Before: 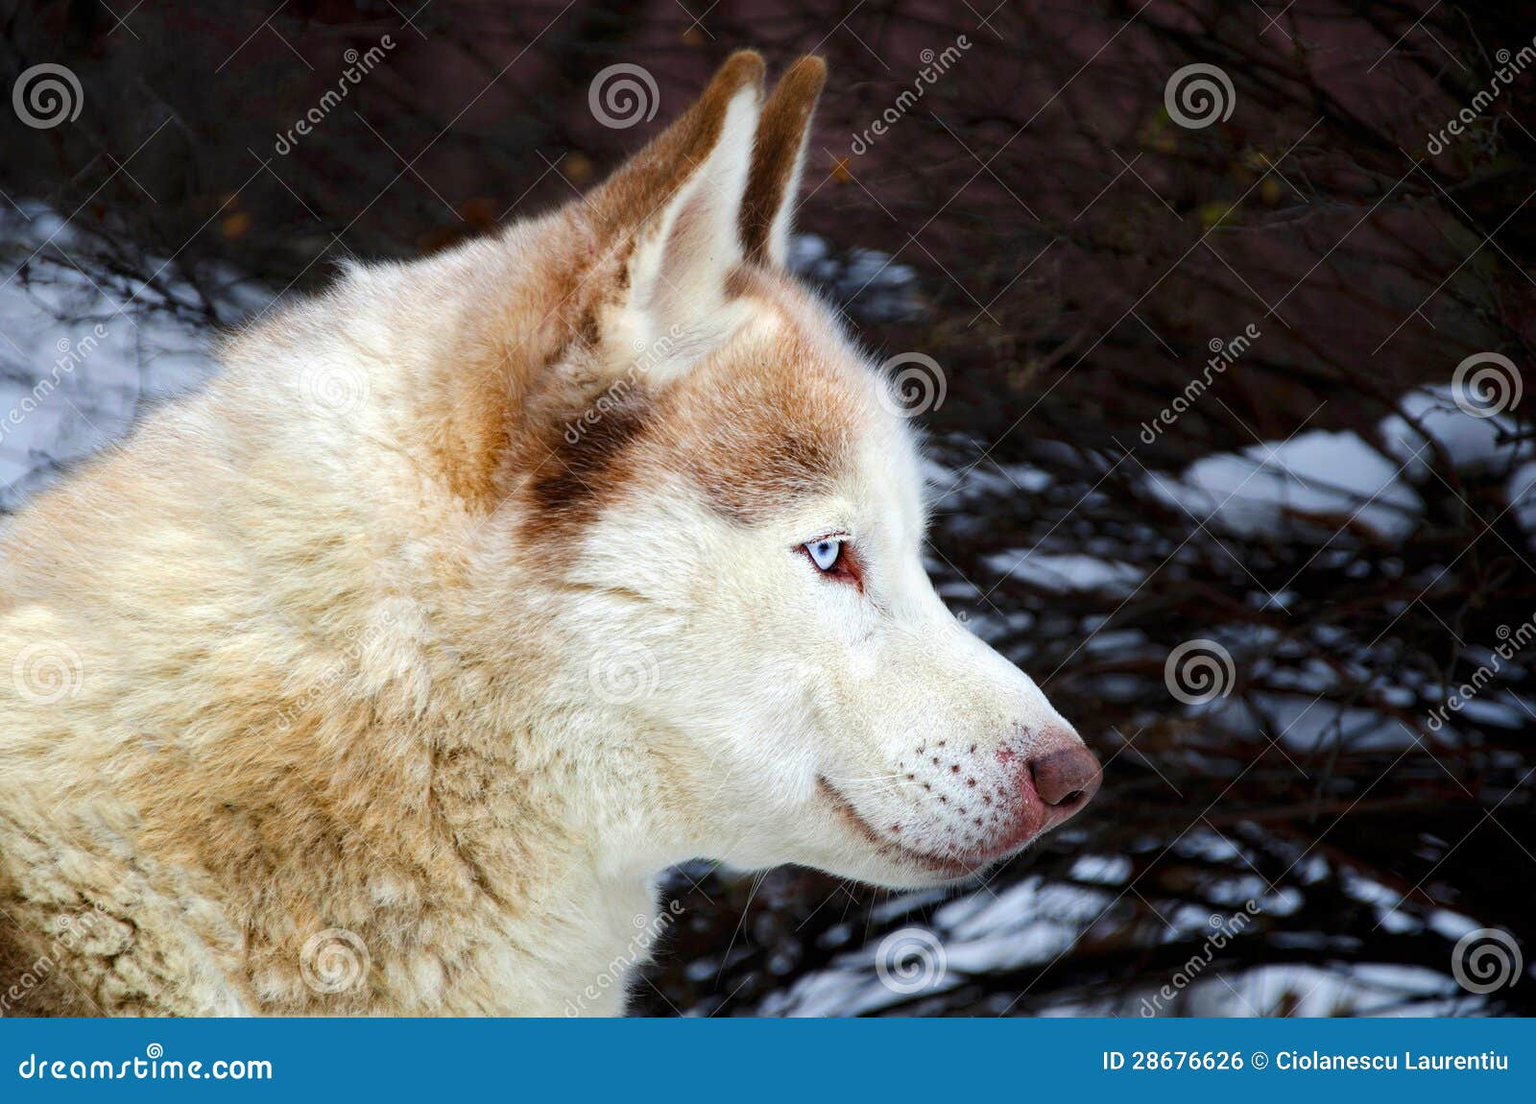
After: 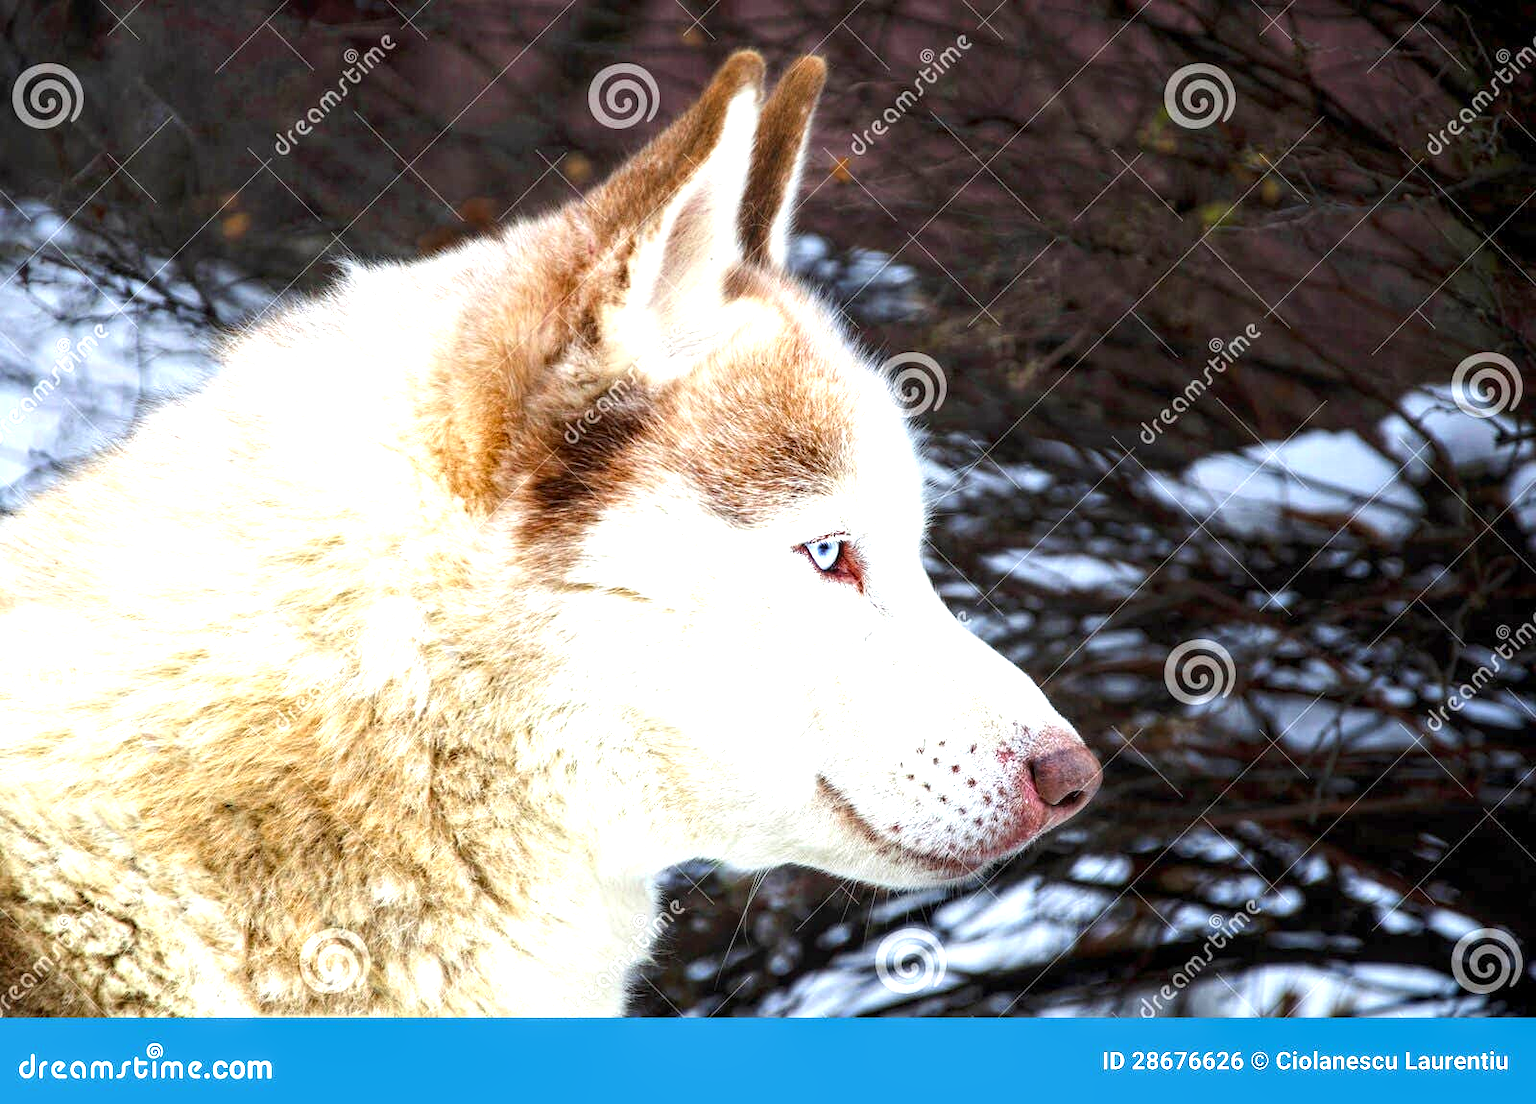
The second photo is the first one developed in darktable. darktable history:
exposure: black level correction 0, exposure 1 EV, compensate highlight preservation false
local contrast: detail 130%
